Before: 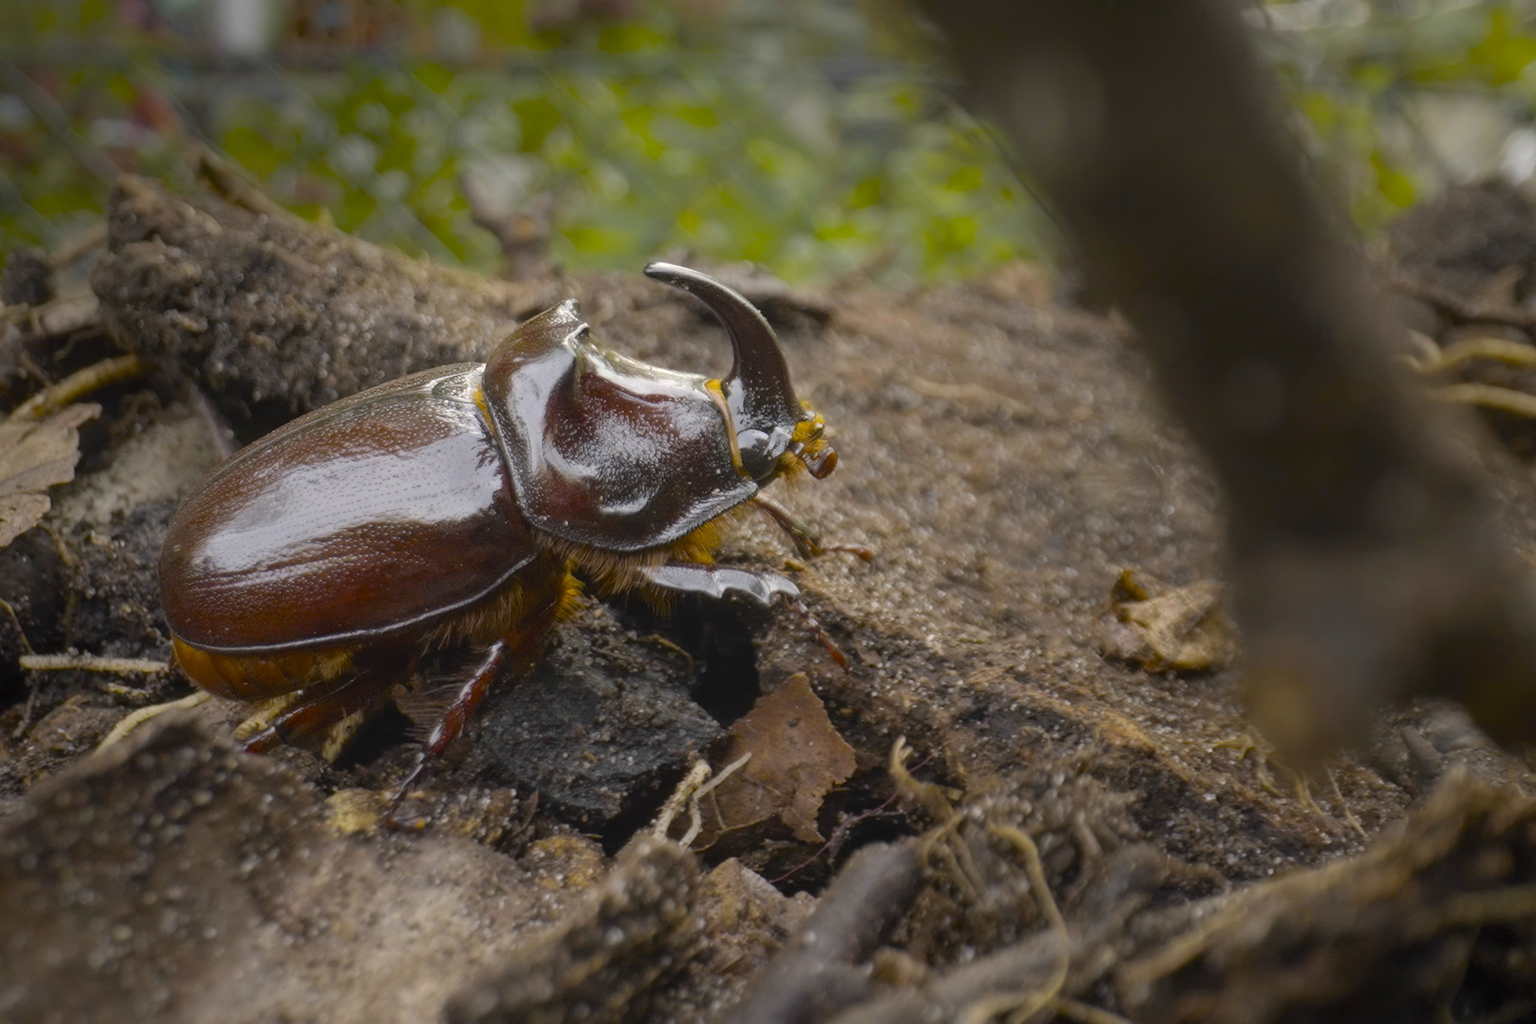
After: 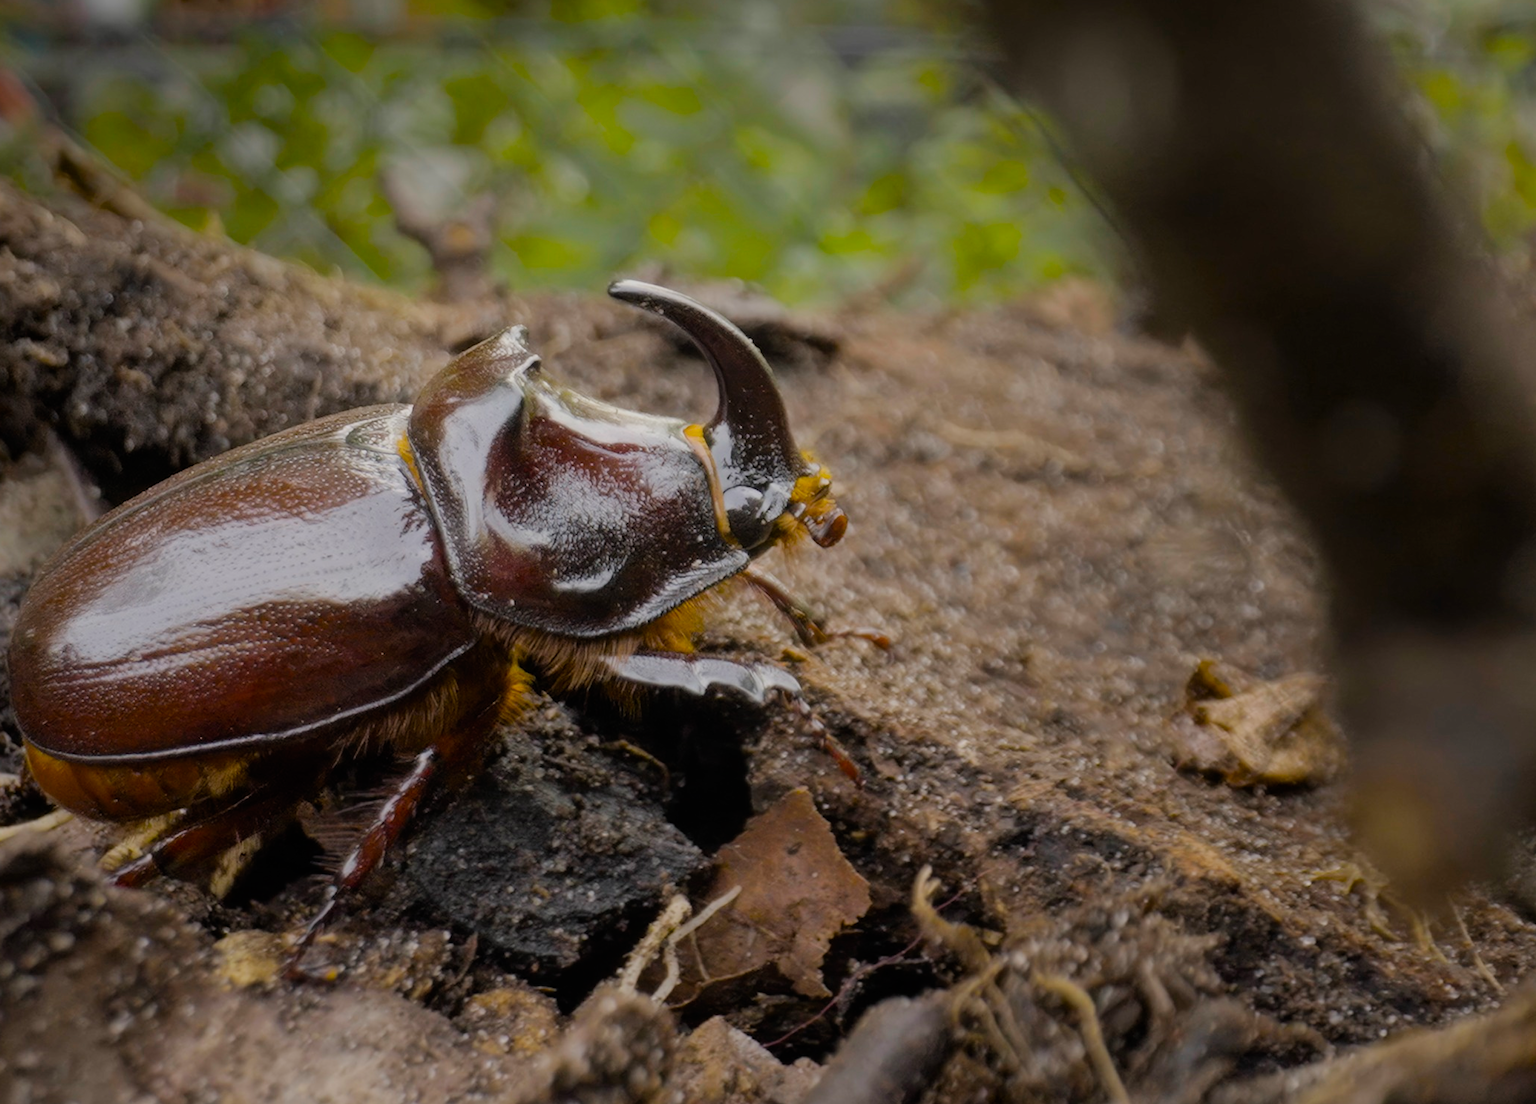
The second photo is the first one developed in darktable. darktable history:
crop: left 9.951%, top 3.539%, right 9.158%, bottom 9.213%
filmic rgb: black relative exposure -7.65 EV, white relative exposure 4.56 EV, hardness 3.61
